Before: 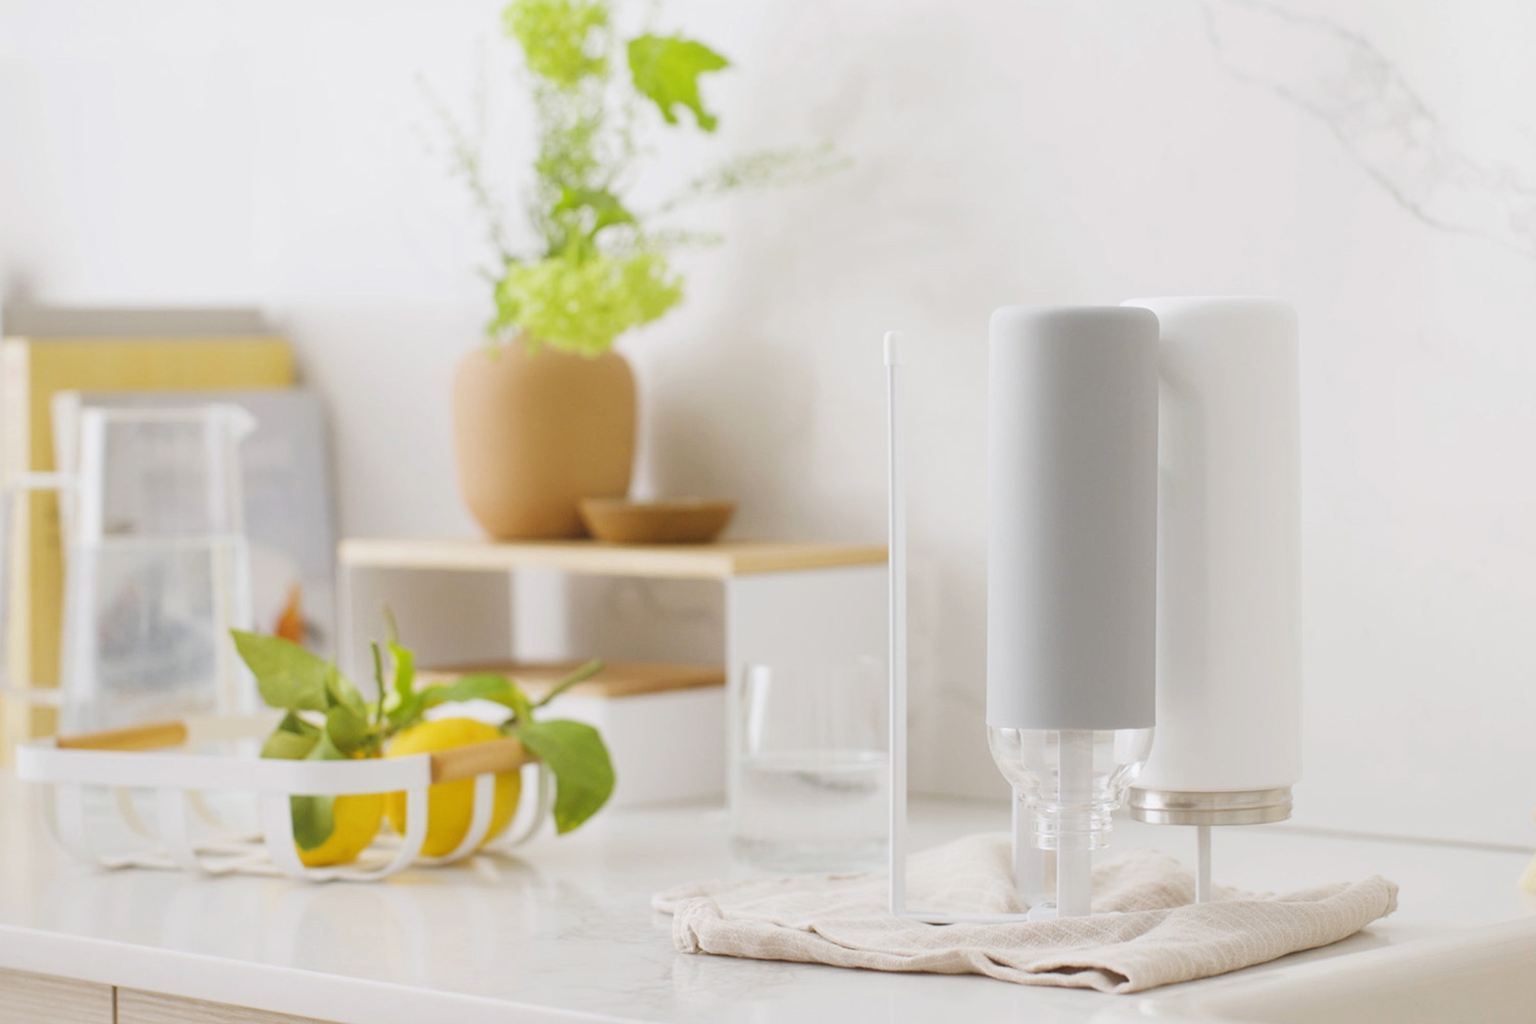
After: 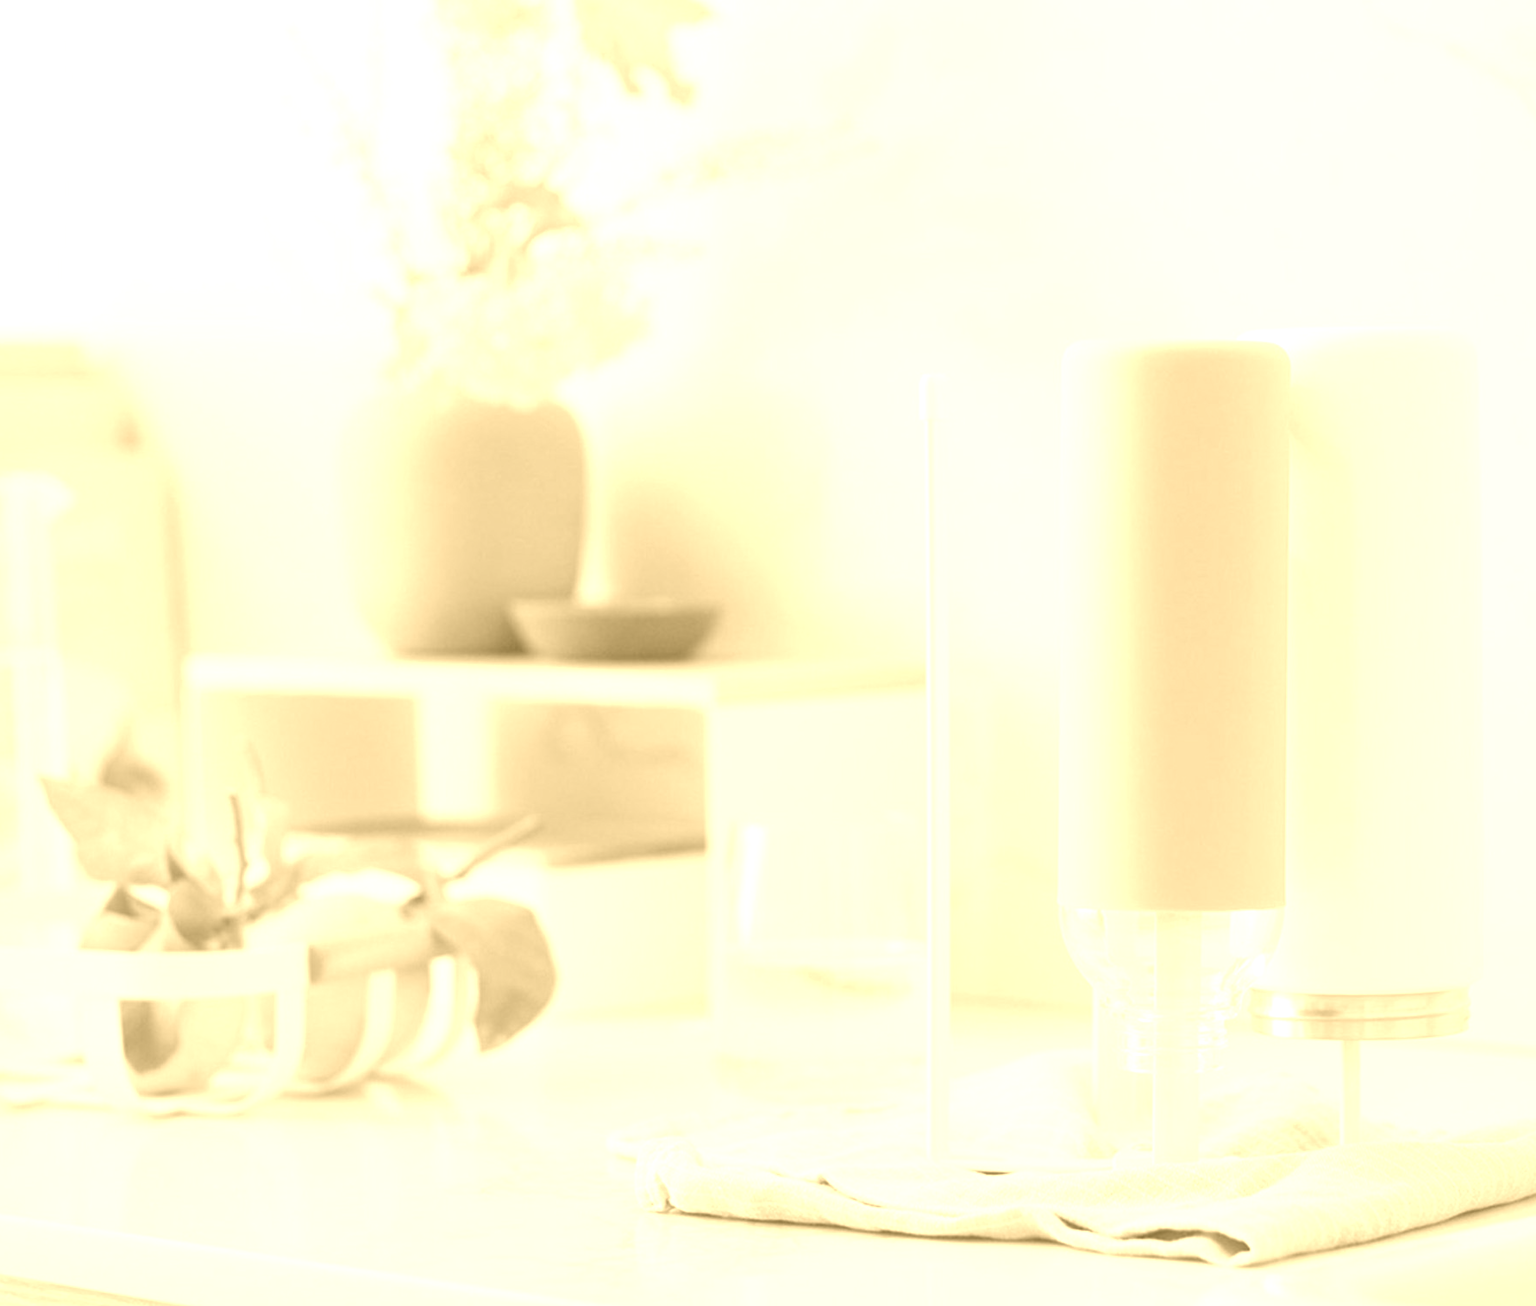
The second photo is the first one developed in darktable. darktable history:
crop and rotate: left 13.15%, top 5.251%, right 12.609%
white balance: emerald 1
colorize: hue 36°, source mix 100%
